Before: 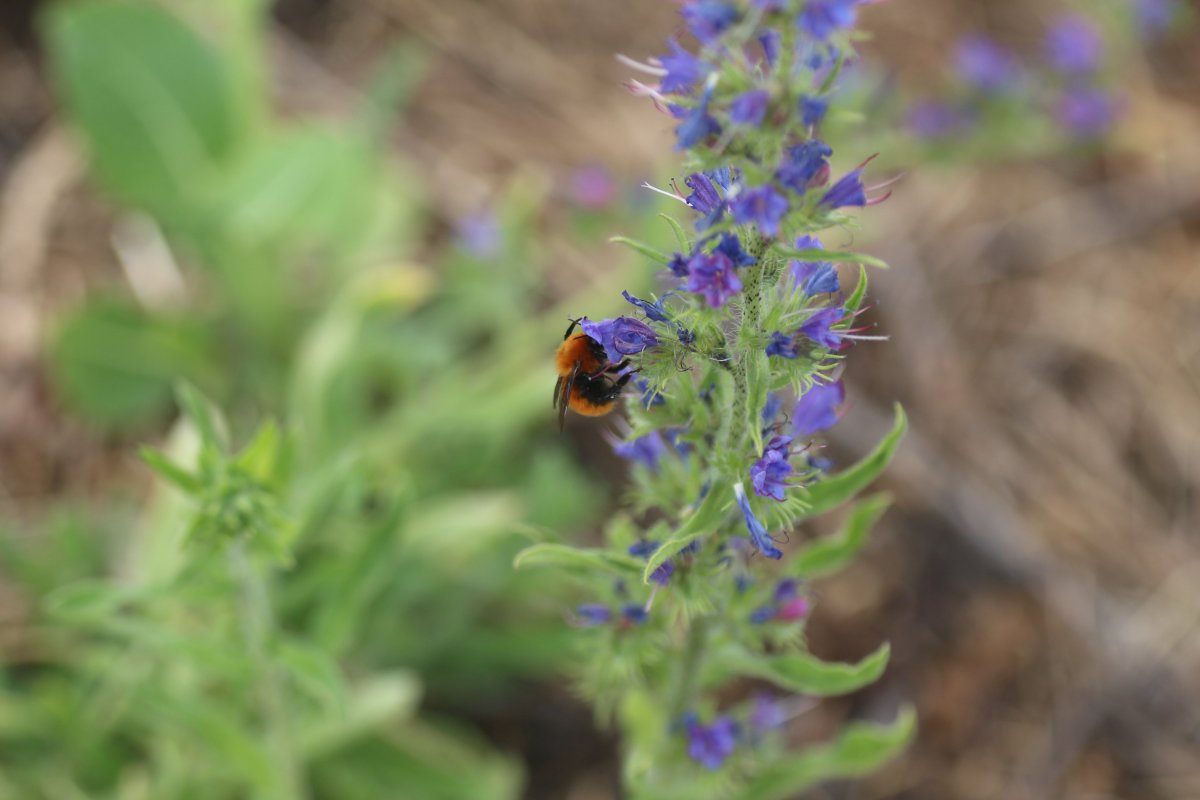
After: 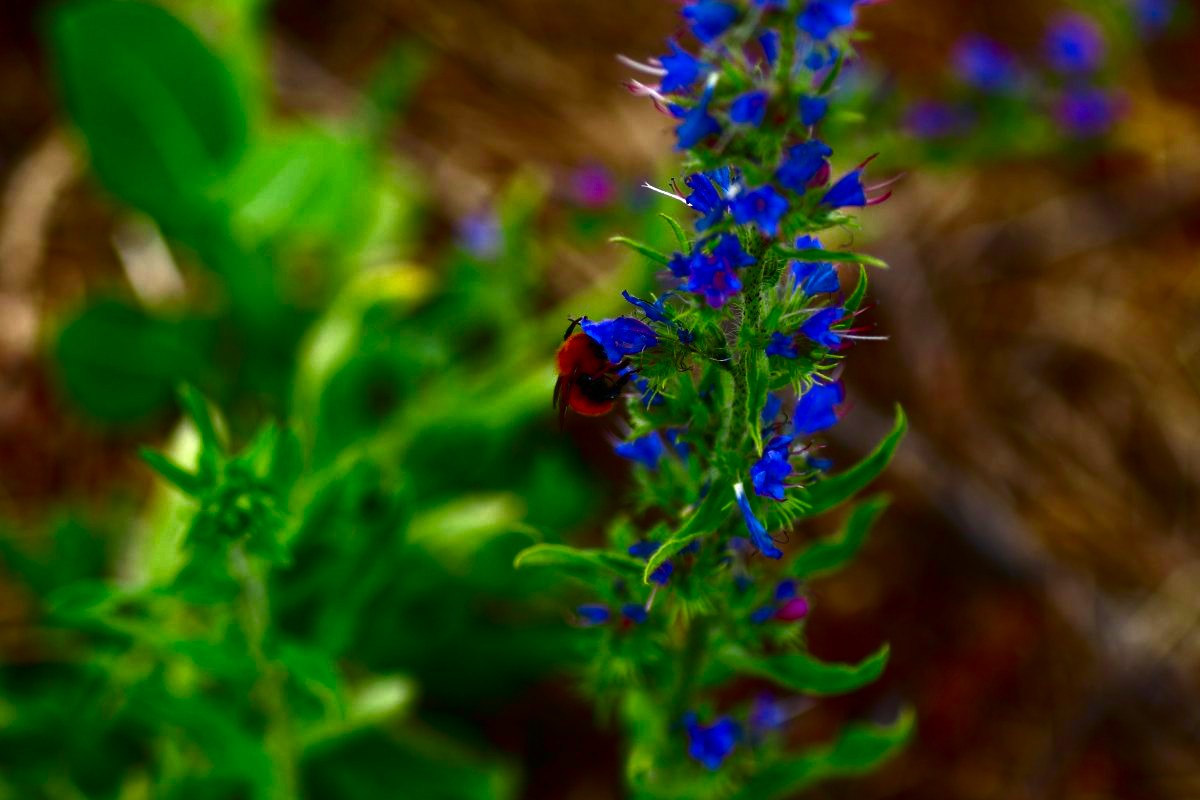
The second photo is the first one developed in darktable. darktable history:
contrast brightness saturation: brightness -0.986, saturation 0.984
exposure: black level correction 0, exposure 0.499 EV, compensate exposure bias true, compensate highlight preservation false
